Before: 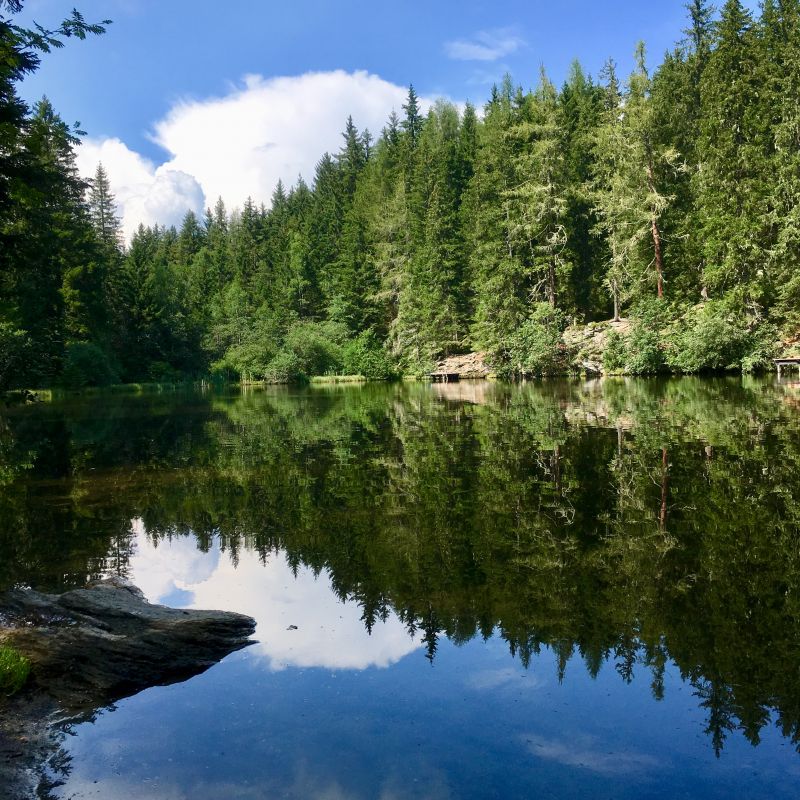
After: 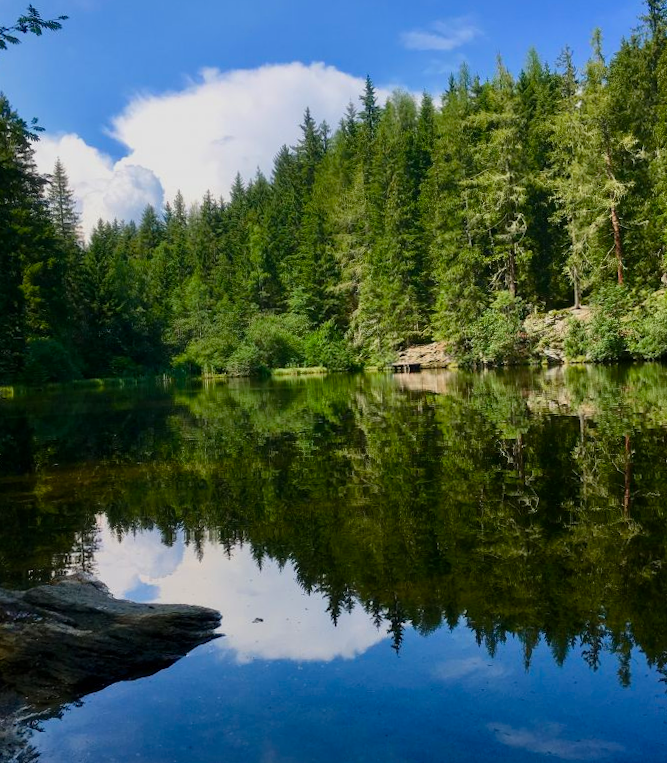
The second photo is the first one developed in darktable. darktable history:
color balance rgb: perceptual saturation grading › global saturation 19.727%, global vibrance 20%
crop and rotate: angle 0.913°, left 4.086%, top 0.451%, right 11.109%, bottom 2.619%
exposure: exposure -0.363 EV, compensate highlight preservation false
